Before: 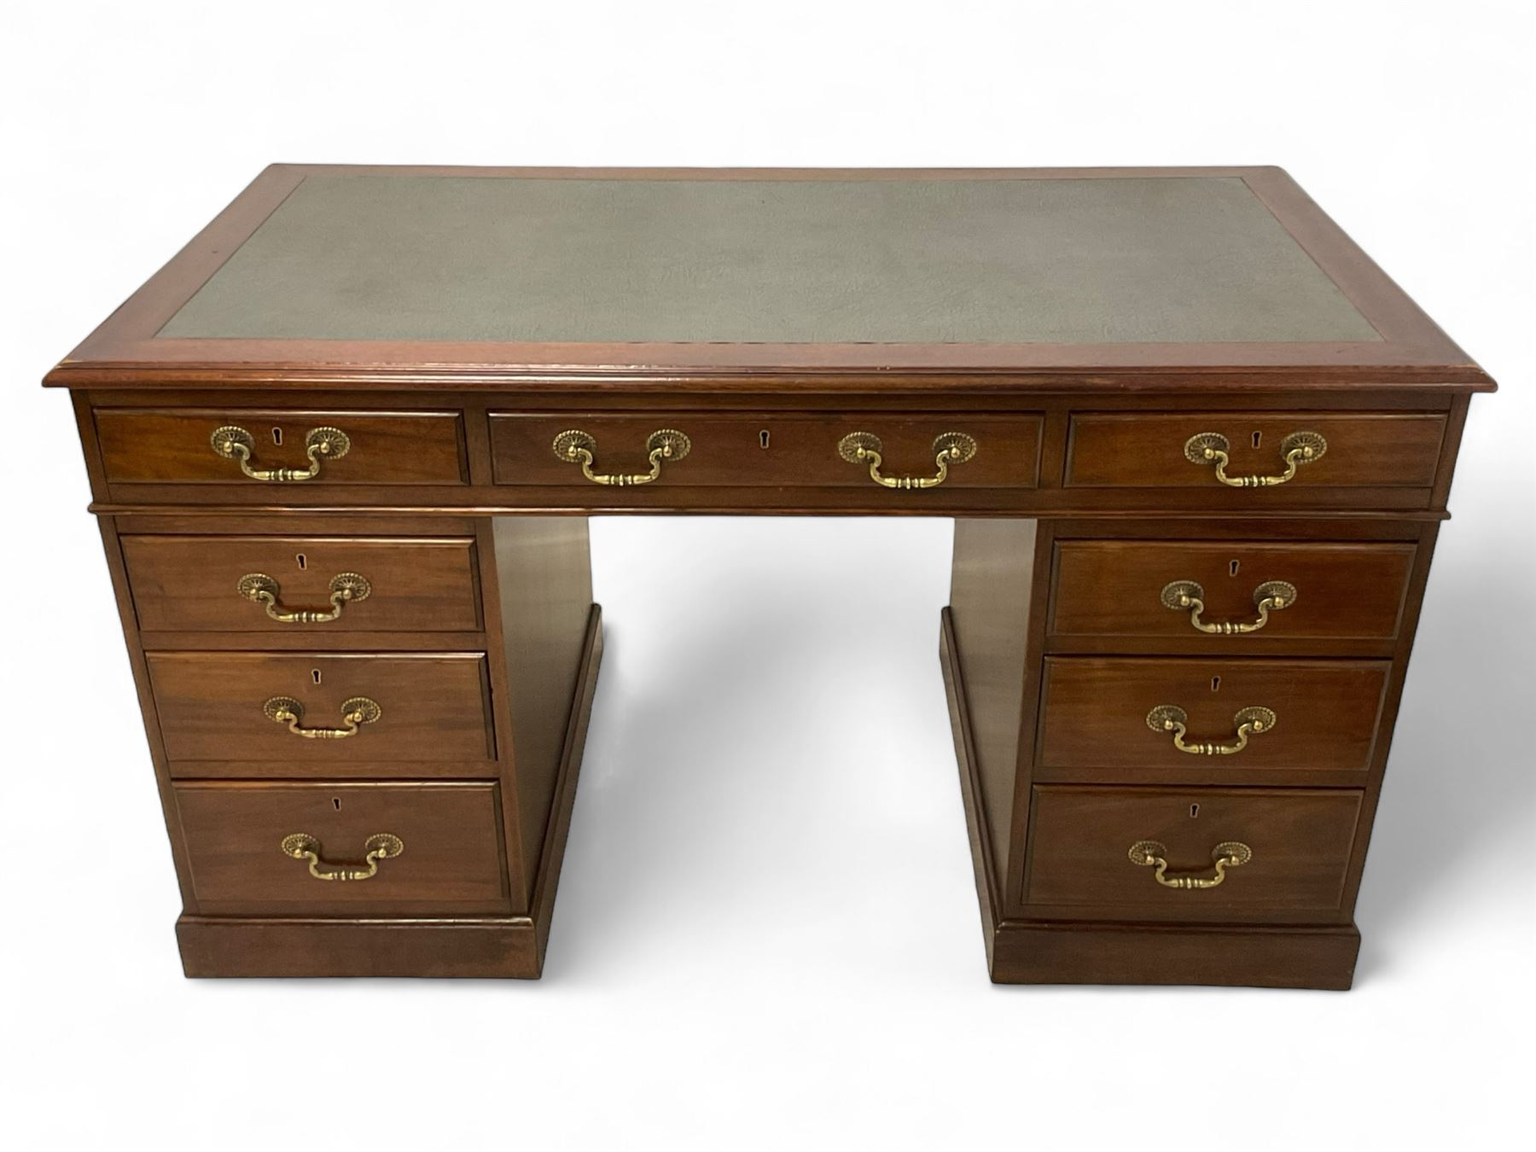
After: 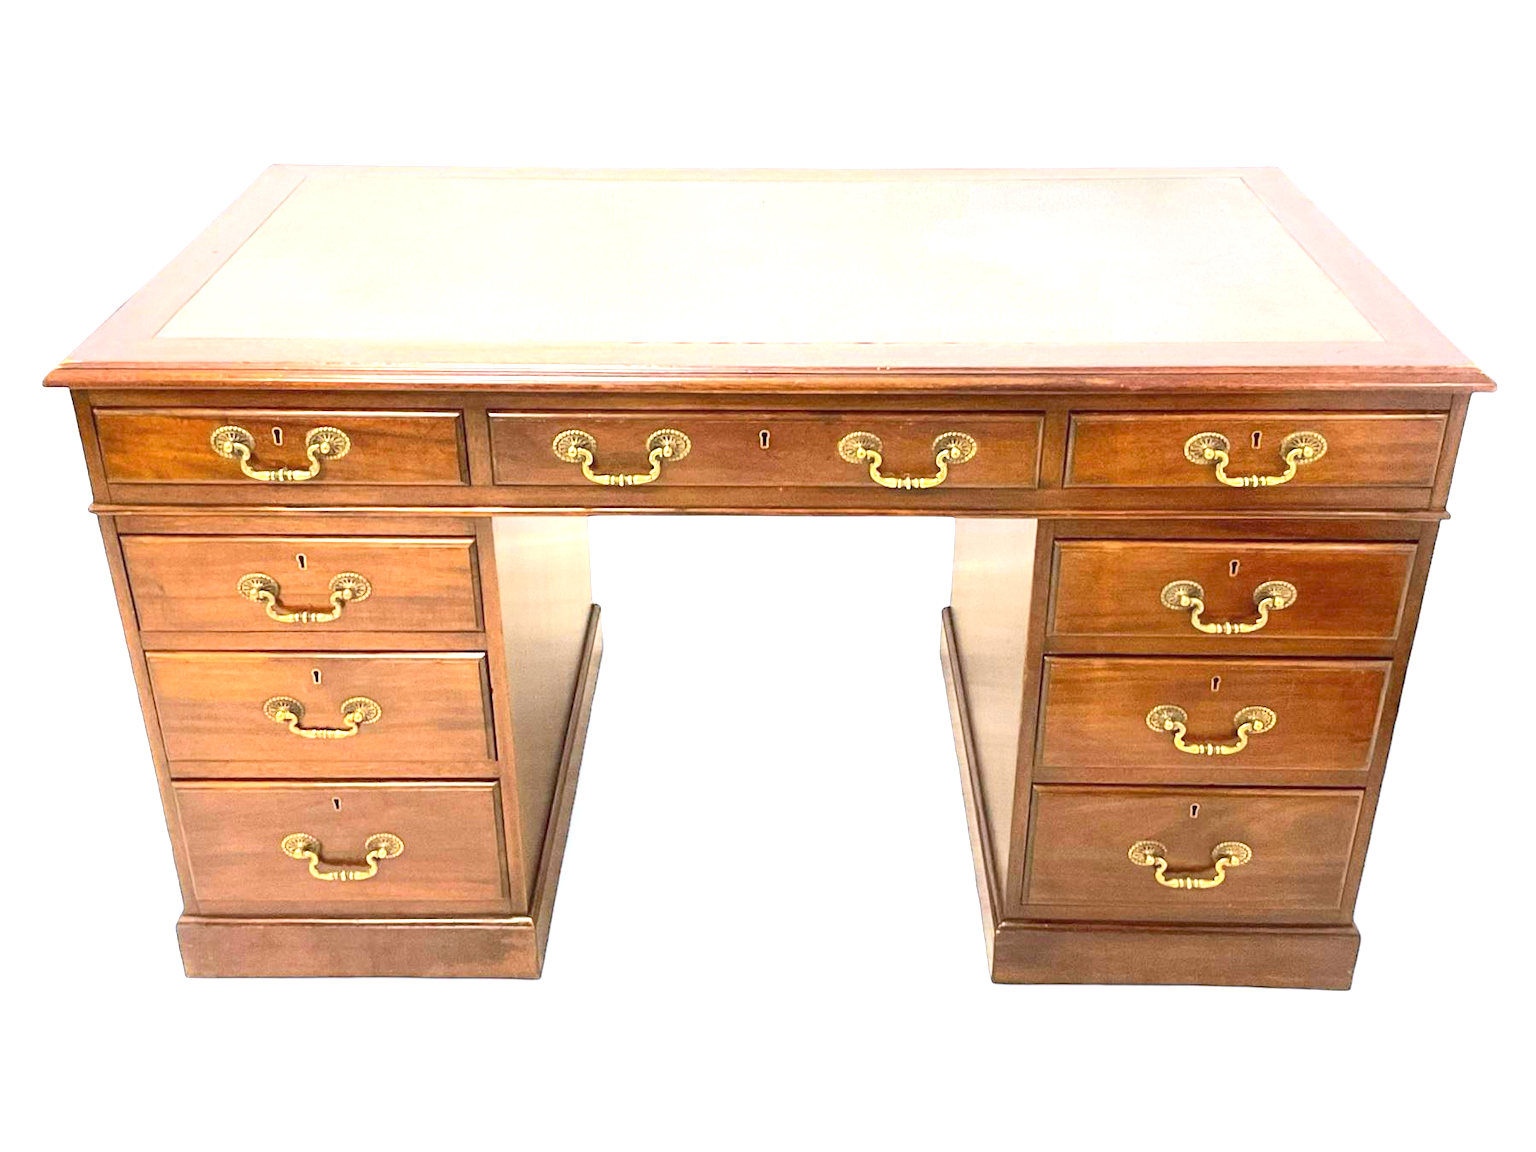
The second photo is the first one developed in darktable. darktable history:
exposure: black level correction 0, exposure 1.921 EV, compensate highlight preservation false
tone equalizer: edges refinement/feathering 500, mask exposure compensation -1.57 EV, preserve details no
color calibration: illuminant as shot in camera, x 0.358, y 0.373, temperature 4628.91 K
contrast brightness saturation: contrast 0.199, brightness 0.163, saturation 0.223
